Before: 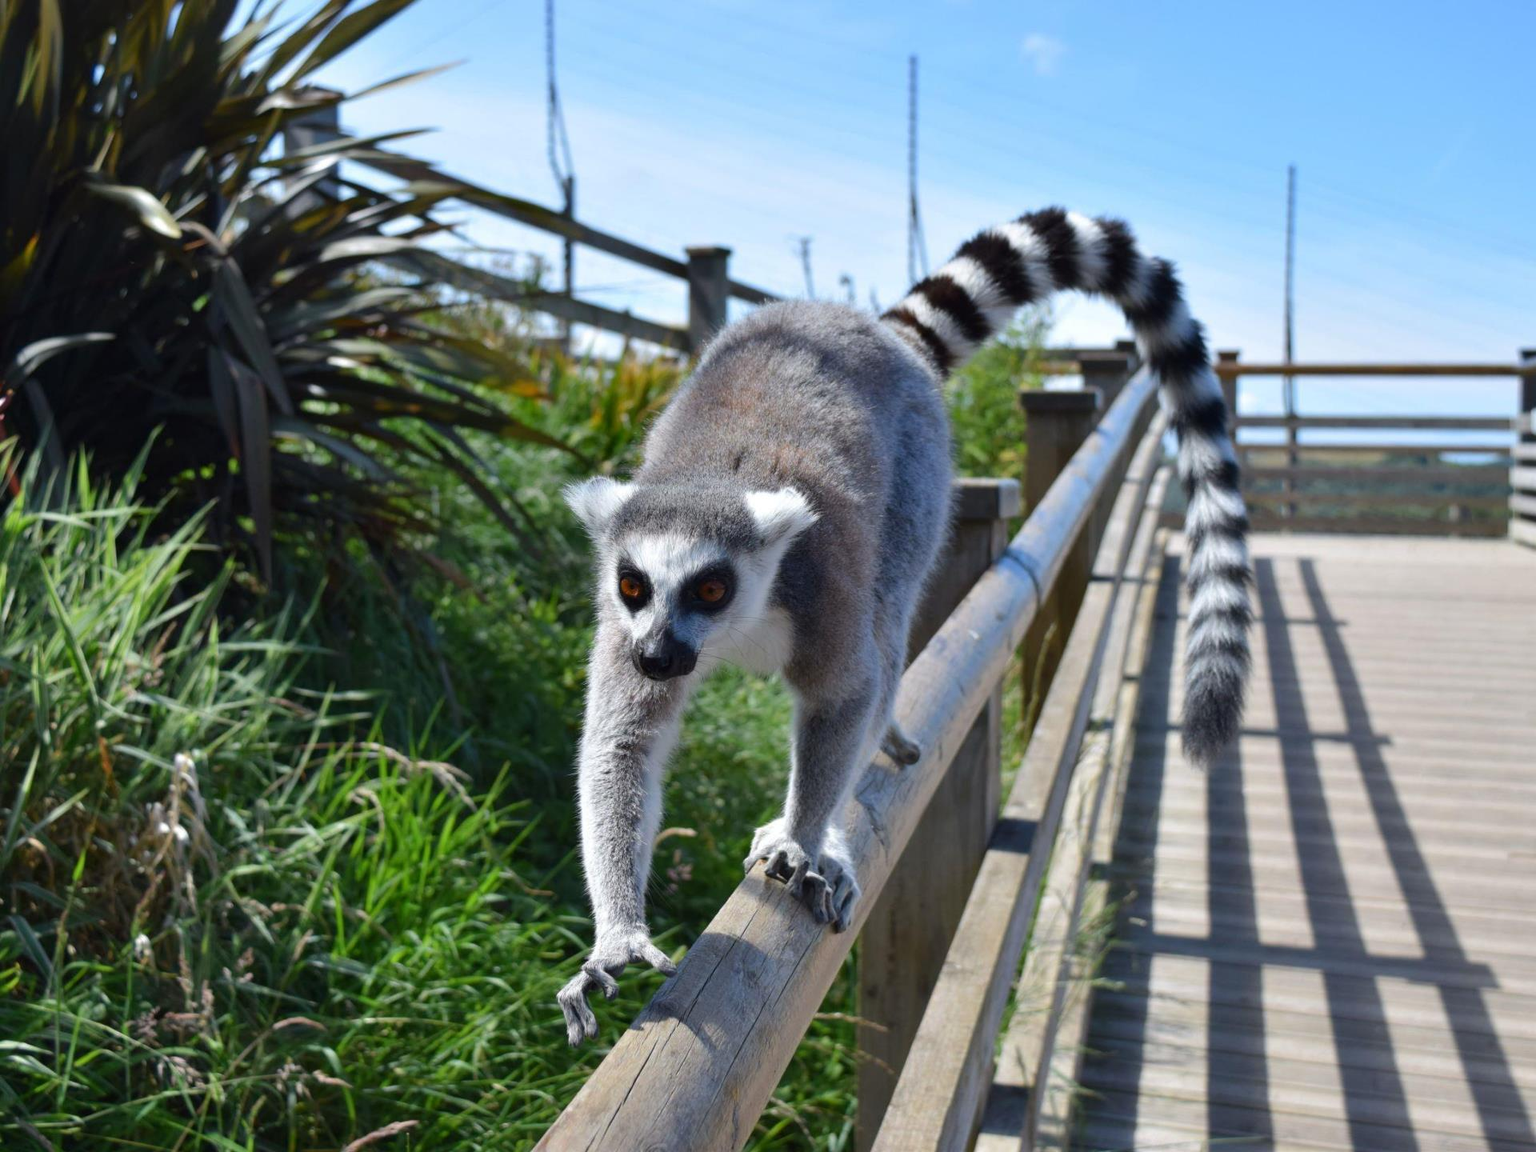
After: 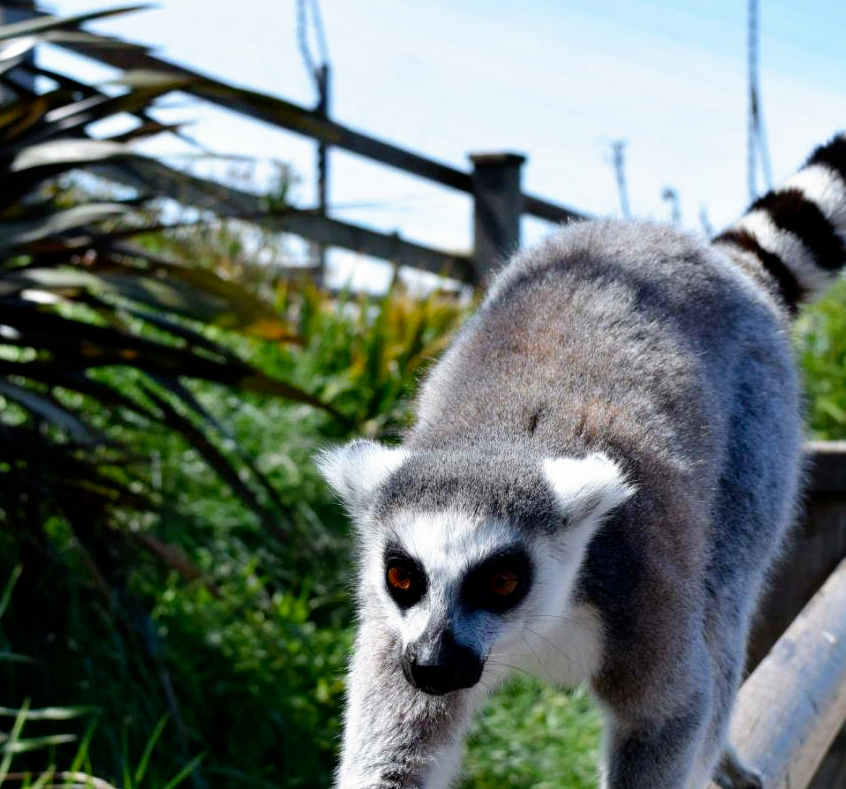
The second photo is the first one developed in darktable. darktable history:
crop: left 20.248%, top 10.86%, right 35.675%, bottom 34.321%
filmic rgb: black relative exposure -8.7 EV, white relative exposure 2.7 EV, threshold 3 EV, target black luminance 0%, hardness 6.25, latitude 75%, contrast 1.325, highlights saturation mix -5%, preserve chrominance no, color science v5 (2021), iterations of high-quality reconstruction 0, enable highlight reconstruction true
